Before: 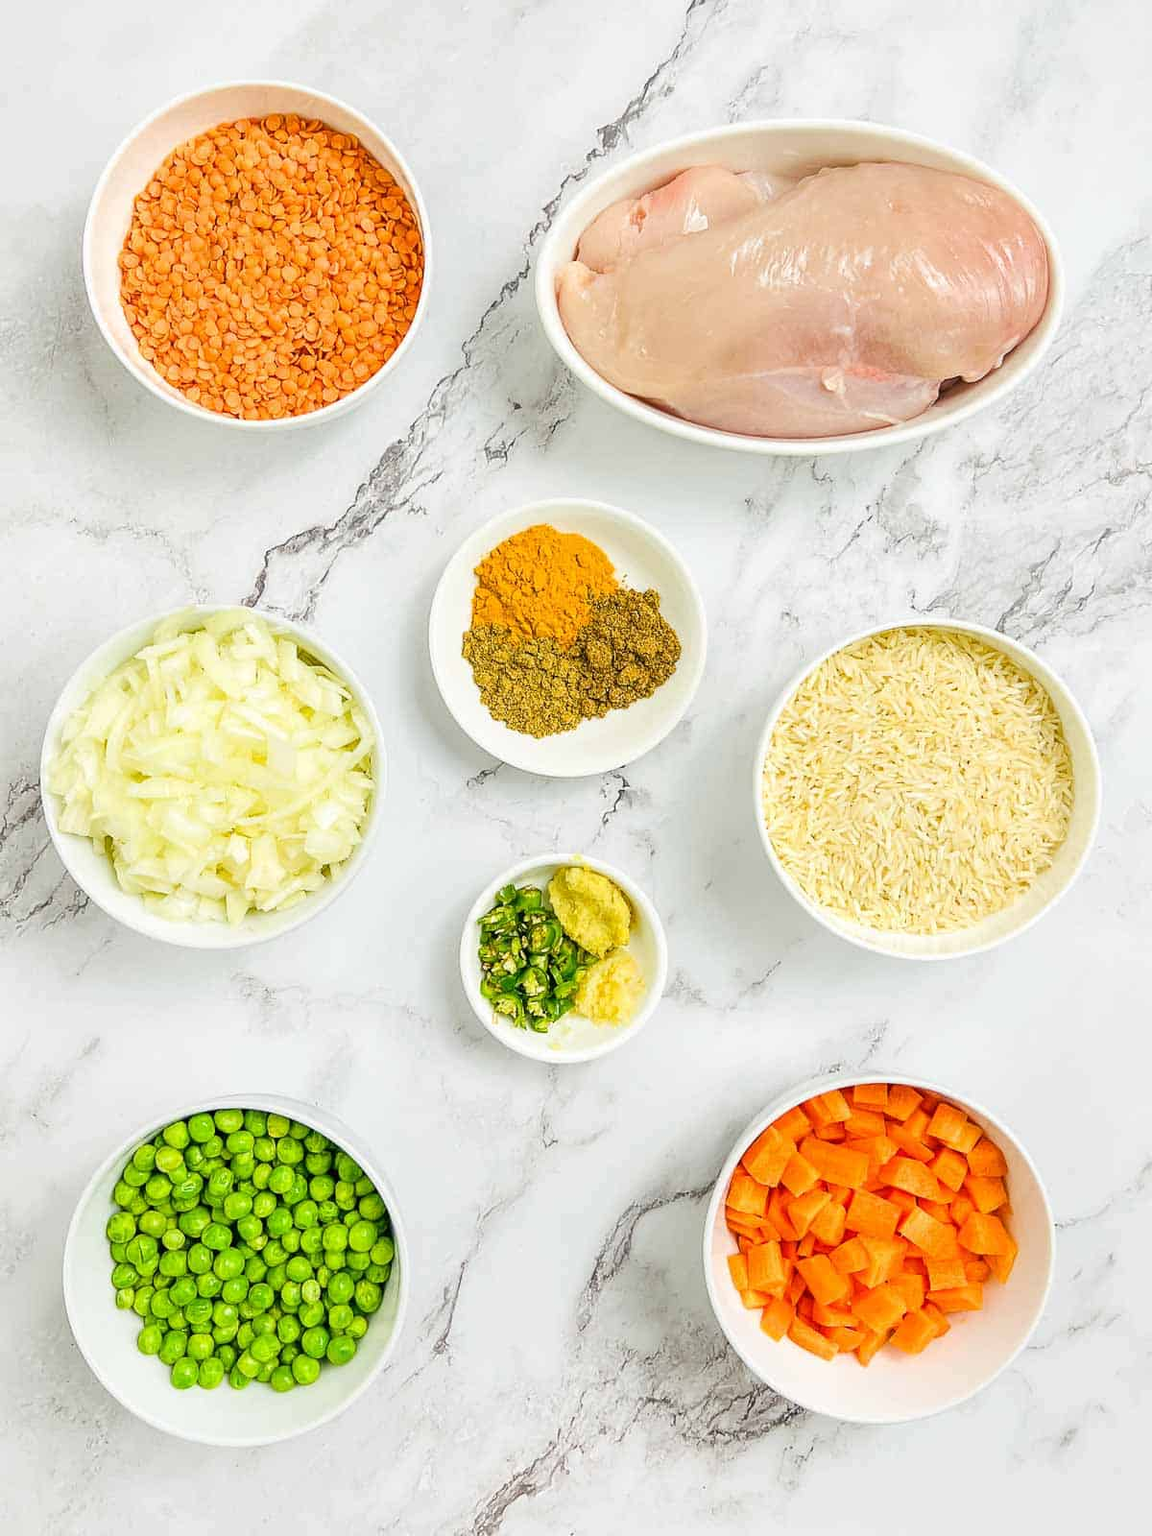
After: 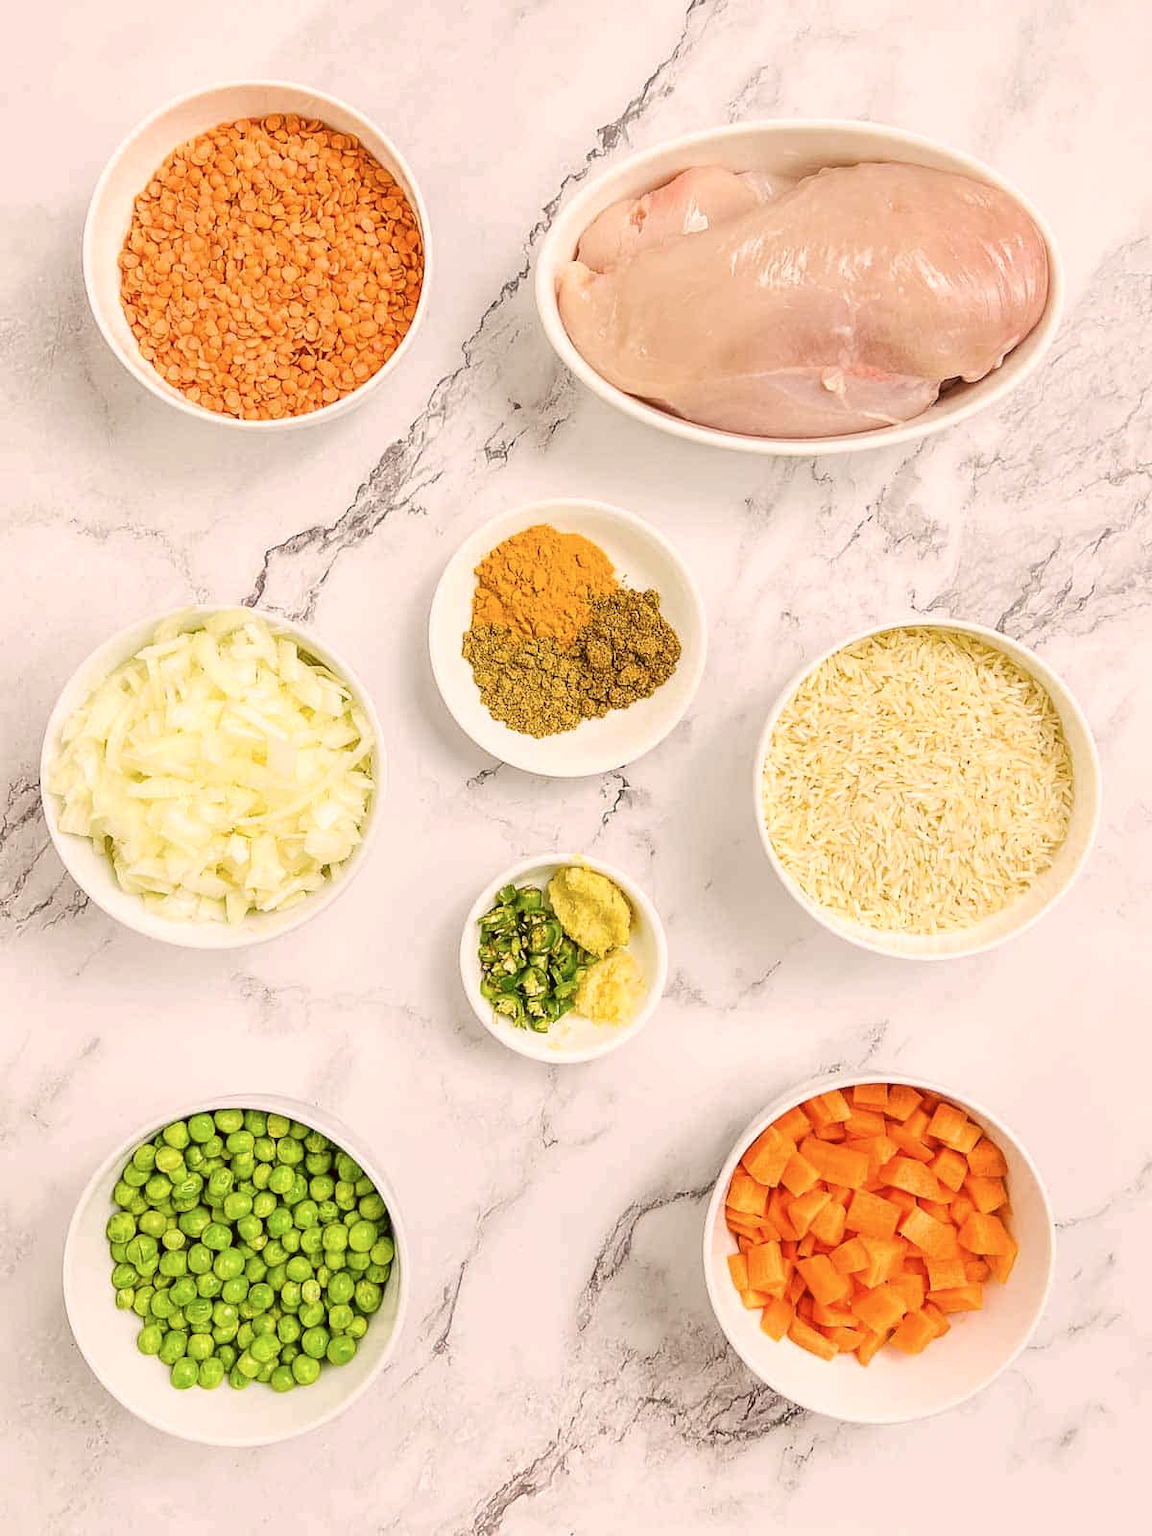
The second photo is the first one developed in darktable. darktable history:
tone equalizer: edges refinement/feathering 500, mask exposure compensation -1.57 EV, preserve details no
color correction: highlights a* 10.18, highlights b* 9.68, shadows a* 8.15, shadows b* 7.98, saturation 0.8
